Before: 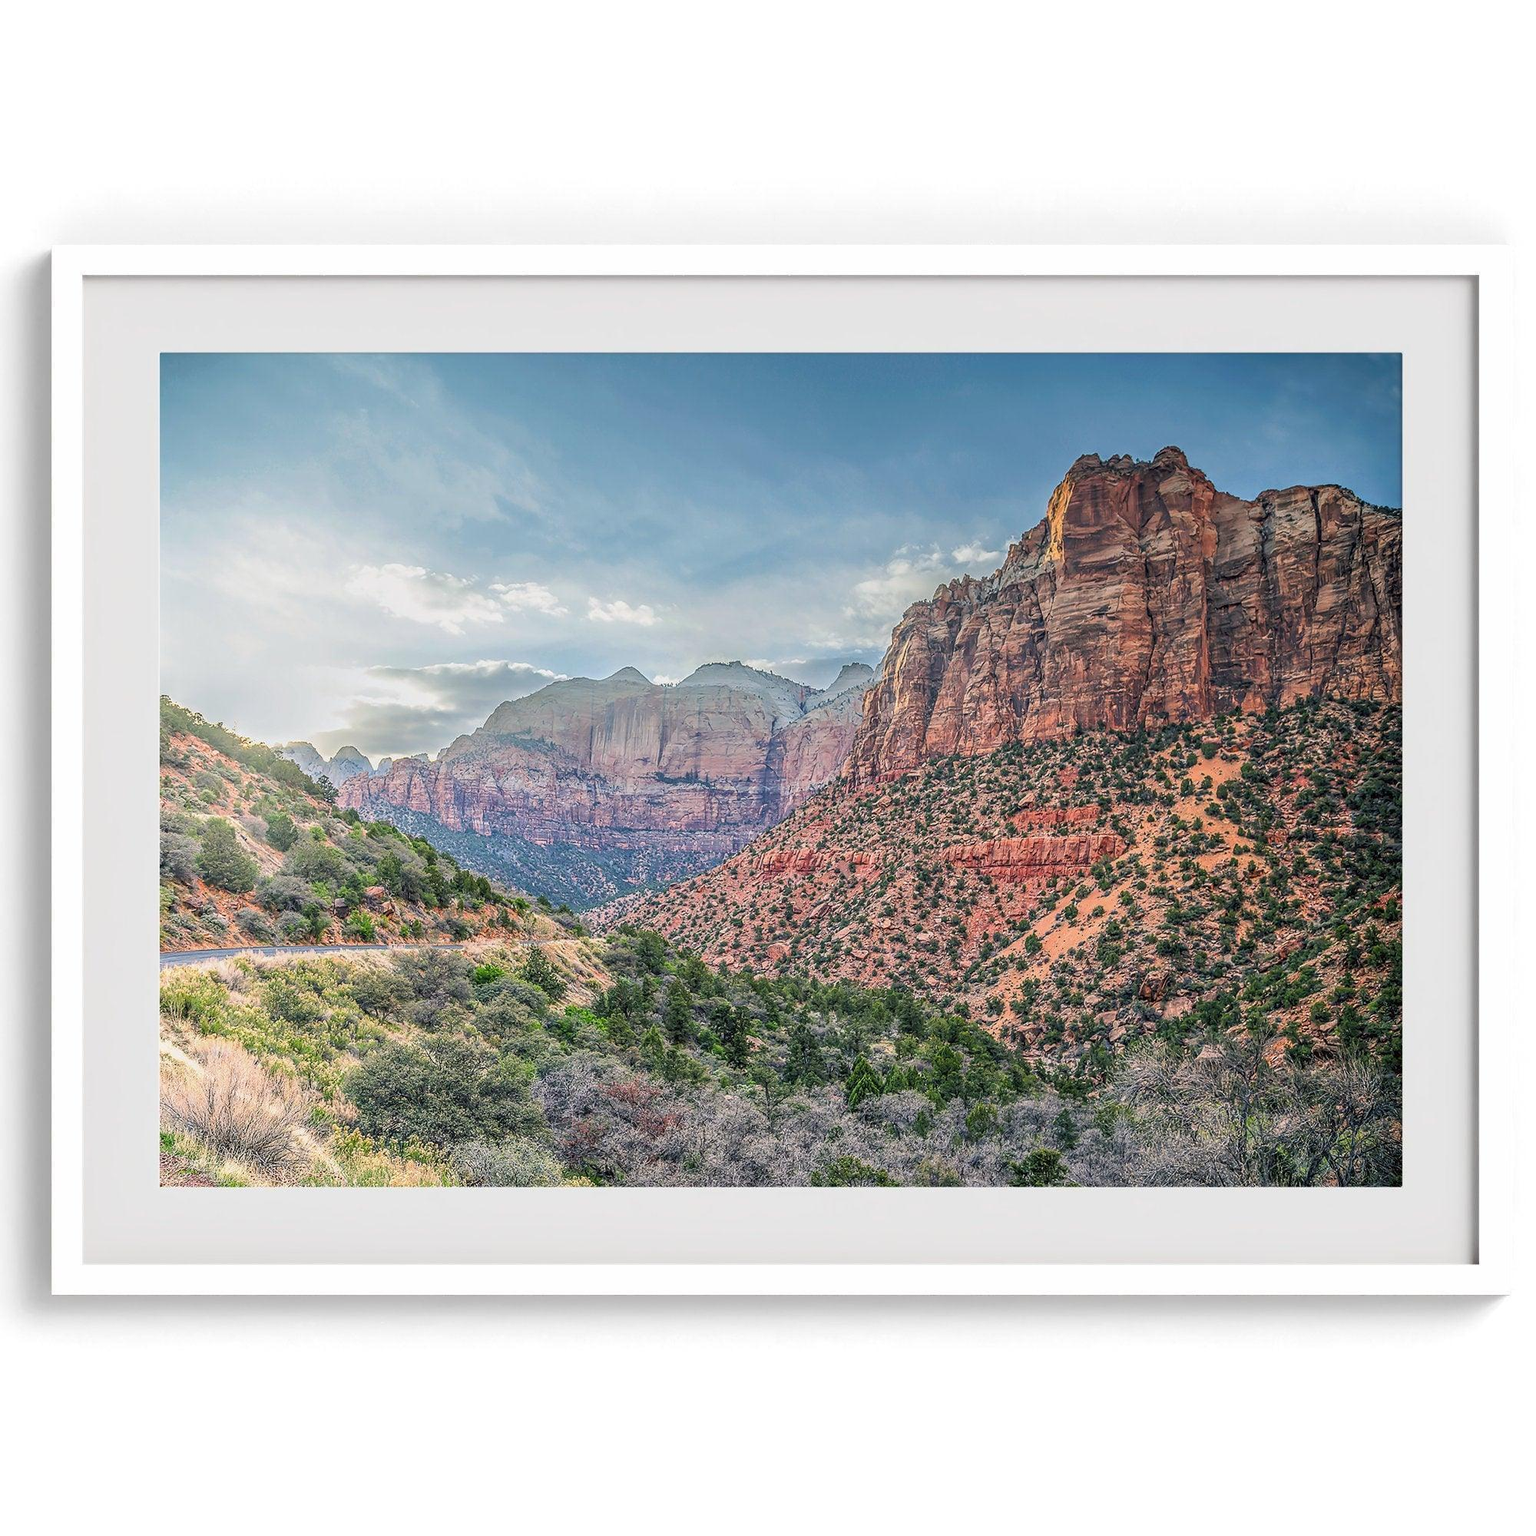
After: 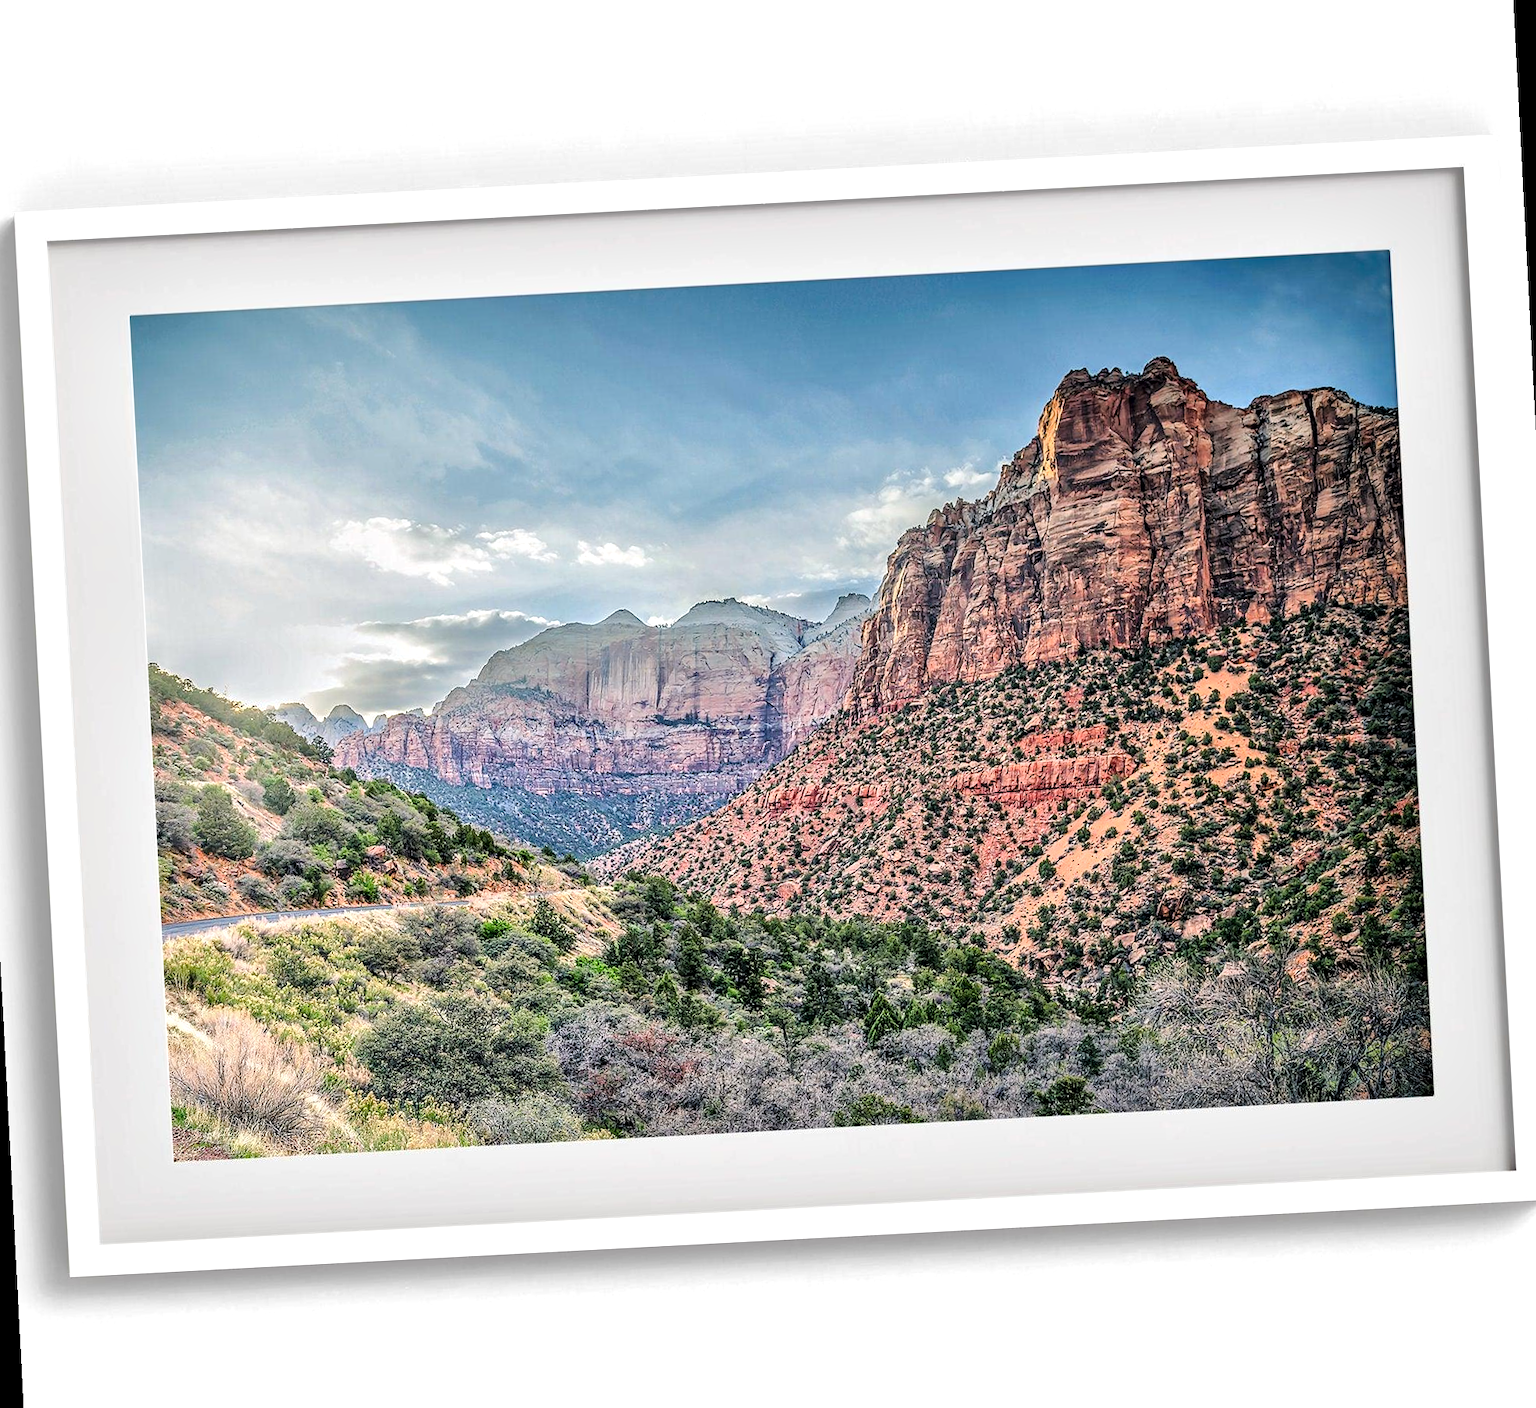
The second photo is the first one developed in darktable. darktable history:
rotate and perspective: rotation -3°, crop left 0.031, crop right 0.968, crop top 0.07, crop bottom 0.93
local contrast: mode bilateral grid, contrast 70, coarseness 75, detail 180%, midtone range 0.2
tone curve: curves: ch0 [(0, 0) (0.004, 0) (0.133, 0.076) (0.325, 0.362) (0.879, 0.885) (1, 1)], color space Lab, linked channels, preserve colors none
